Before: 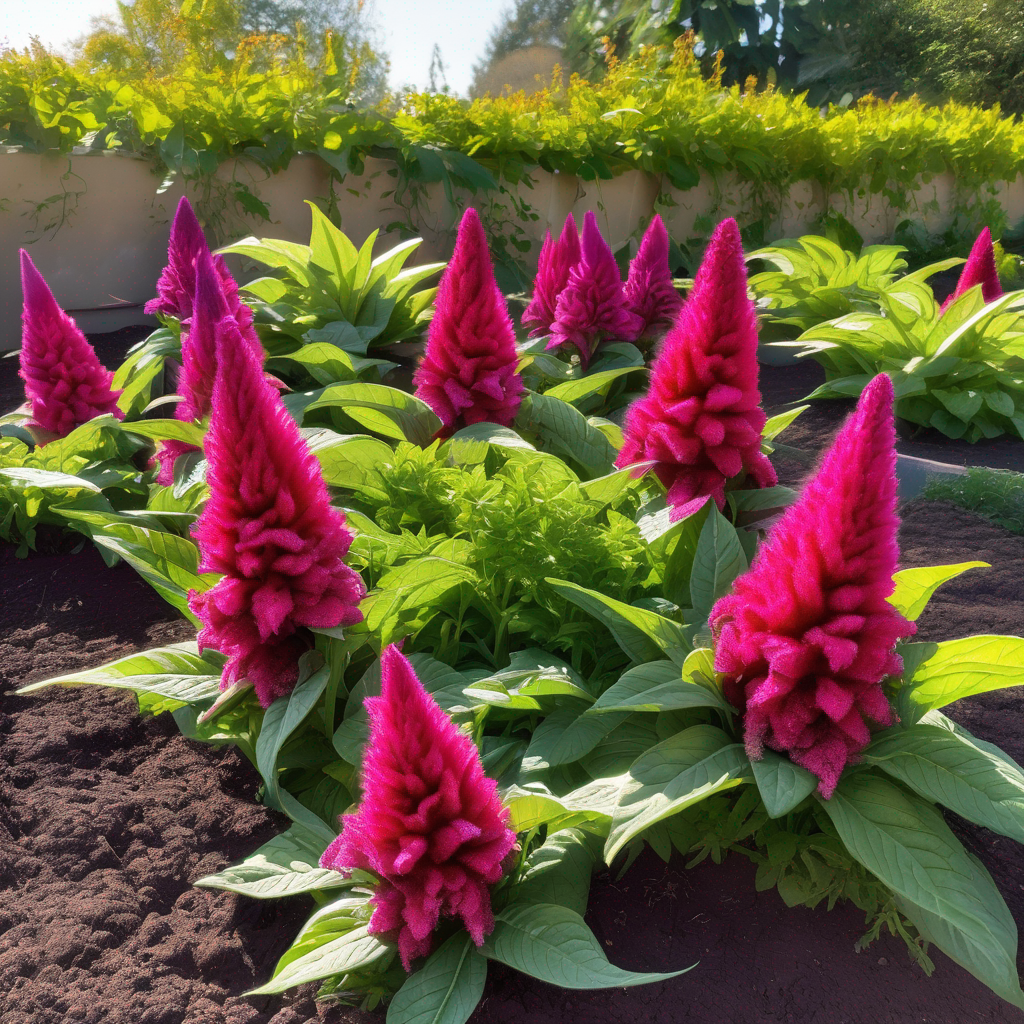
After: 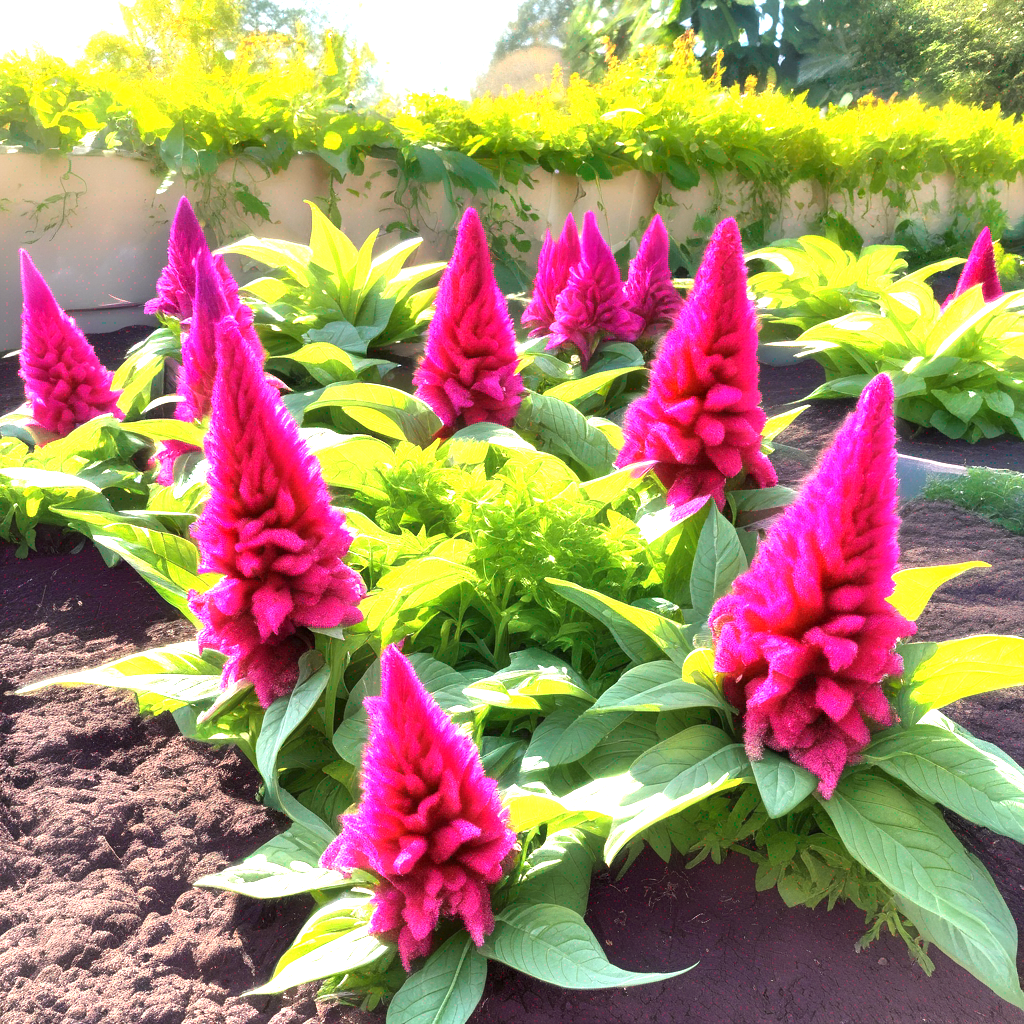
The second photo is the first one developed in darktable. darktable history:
exposure: black level correction 0.001, exposure 1.73 EV, compensate highlight preservation false
